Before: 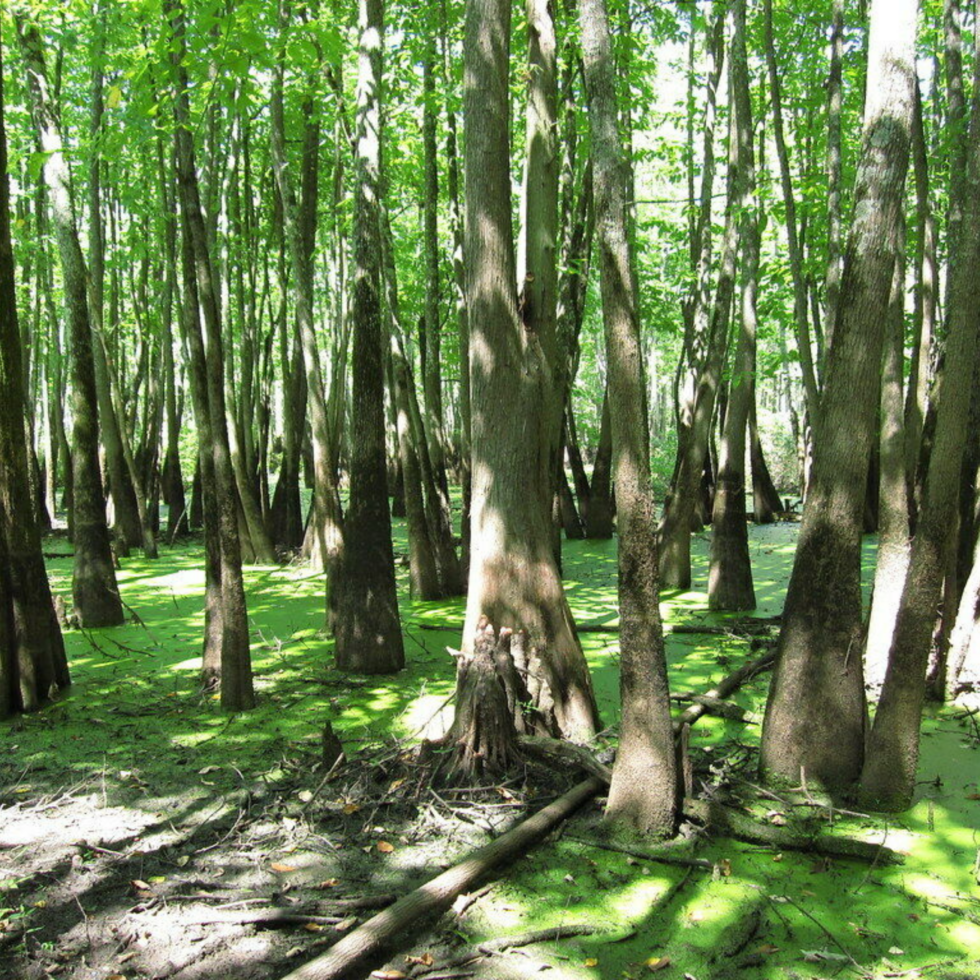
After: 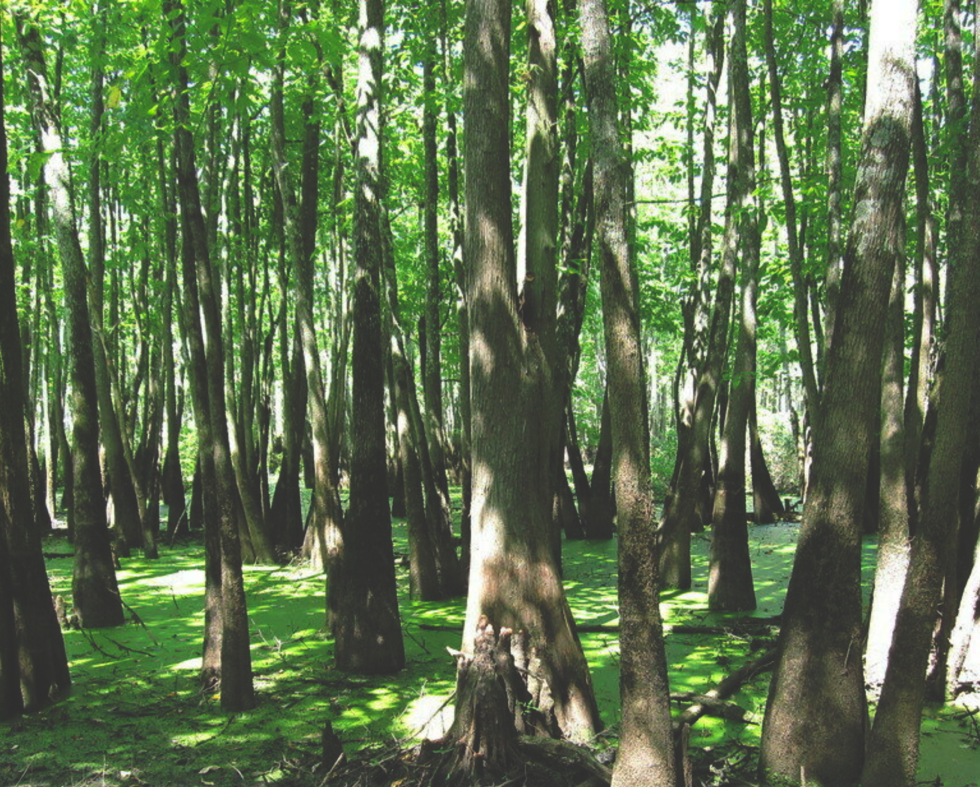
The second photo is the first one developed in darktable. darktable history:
crop: bottom 19.644%
rgb curve: curves: ch0 [(0, 0.186) (0.314, 0.284) (0.775, 0.708) (1, 1)], compensate middle gray true, preserve colors none
